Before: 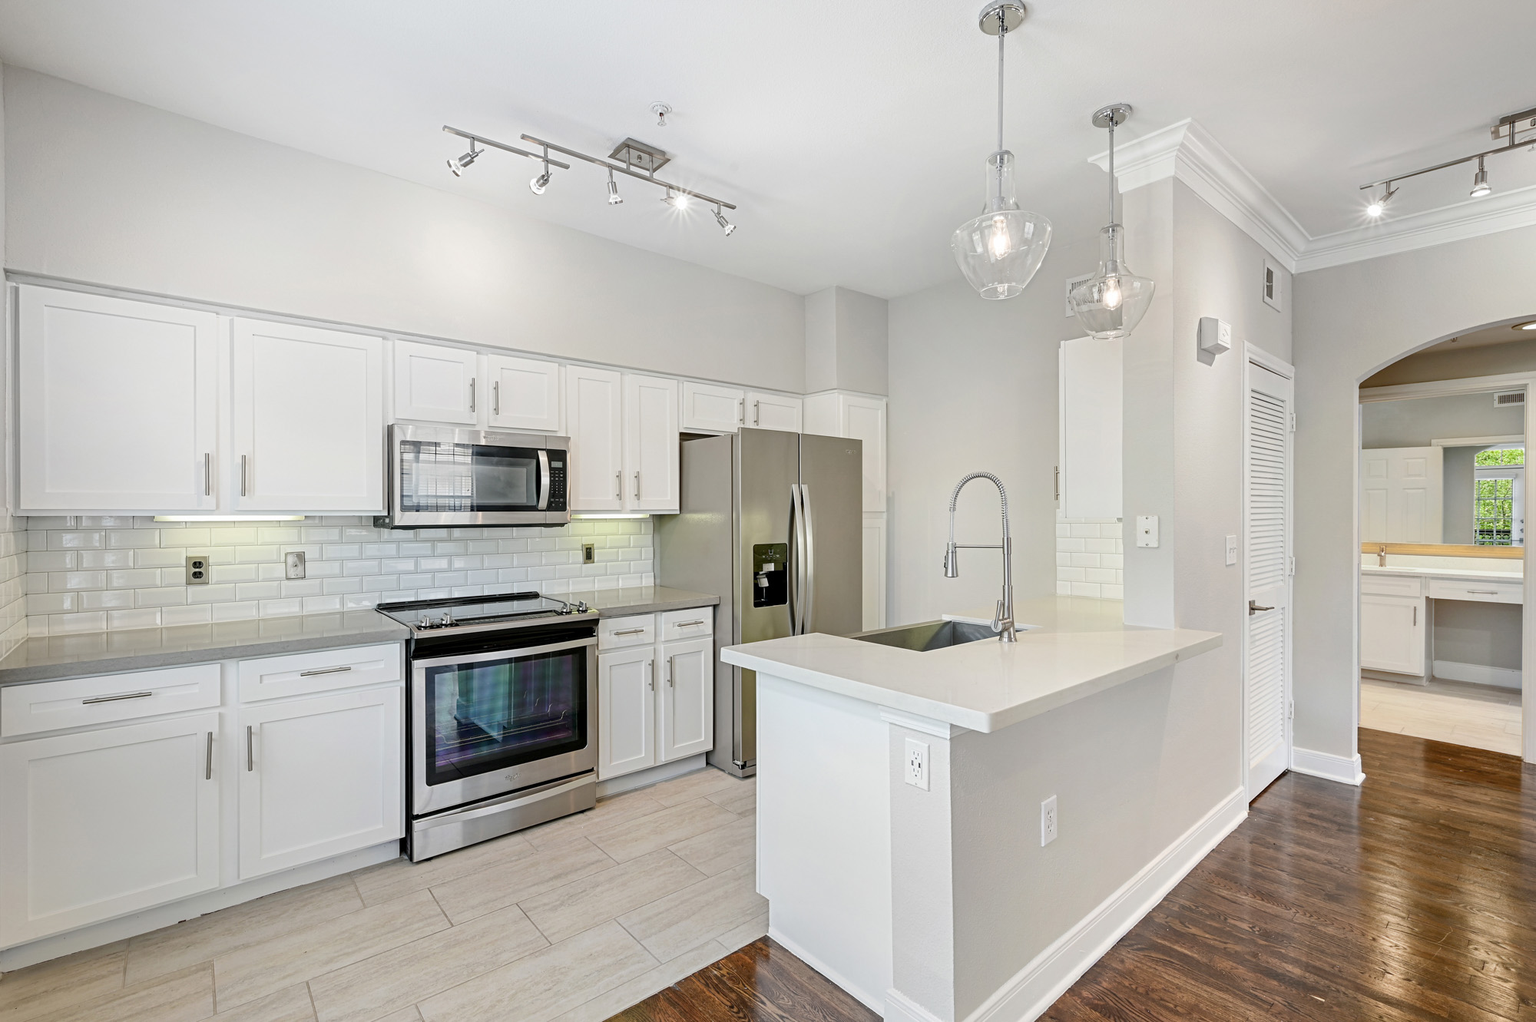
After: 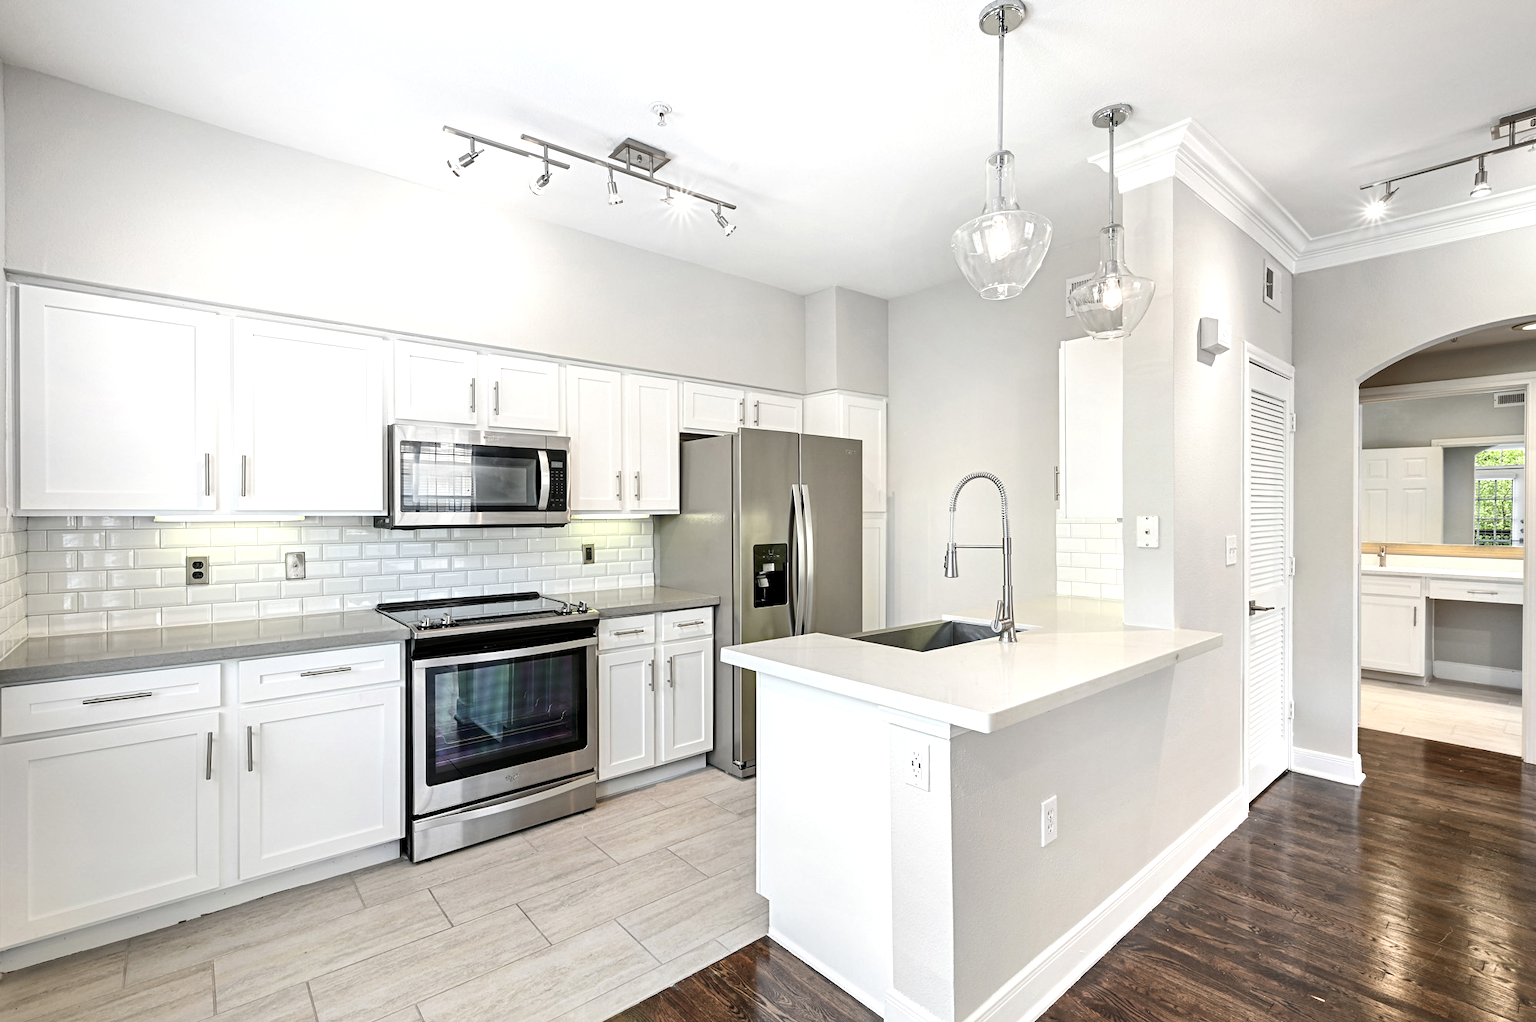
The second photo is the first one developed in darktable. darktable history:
color balance rgb: linear chroma grading › global chroma 7.734%, perceptual saturation grading › global saturation -27.924%, perceptual brilliance grading › global brilliance 15.634%, perceptual brilliance grading › shadows -34.93%
